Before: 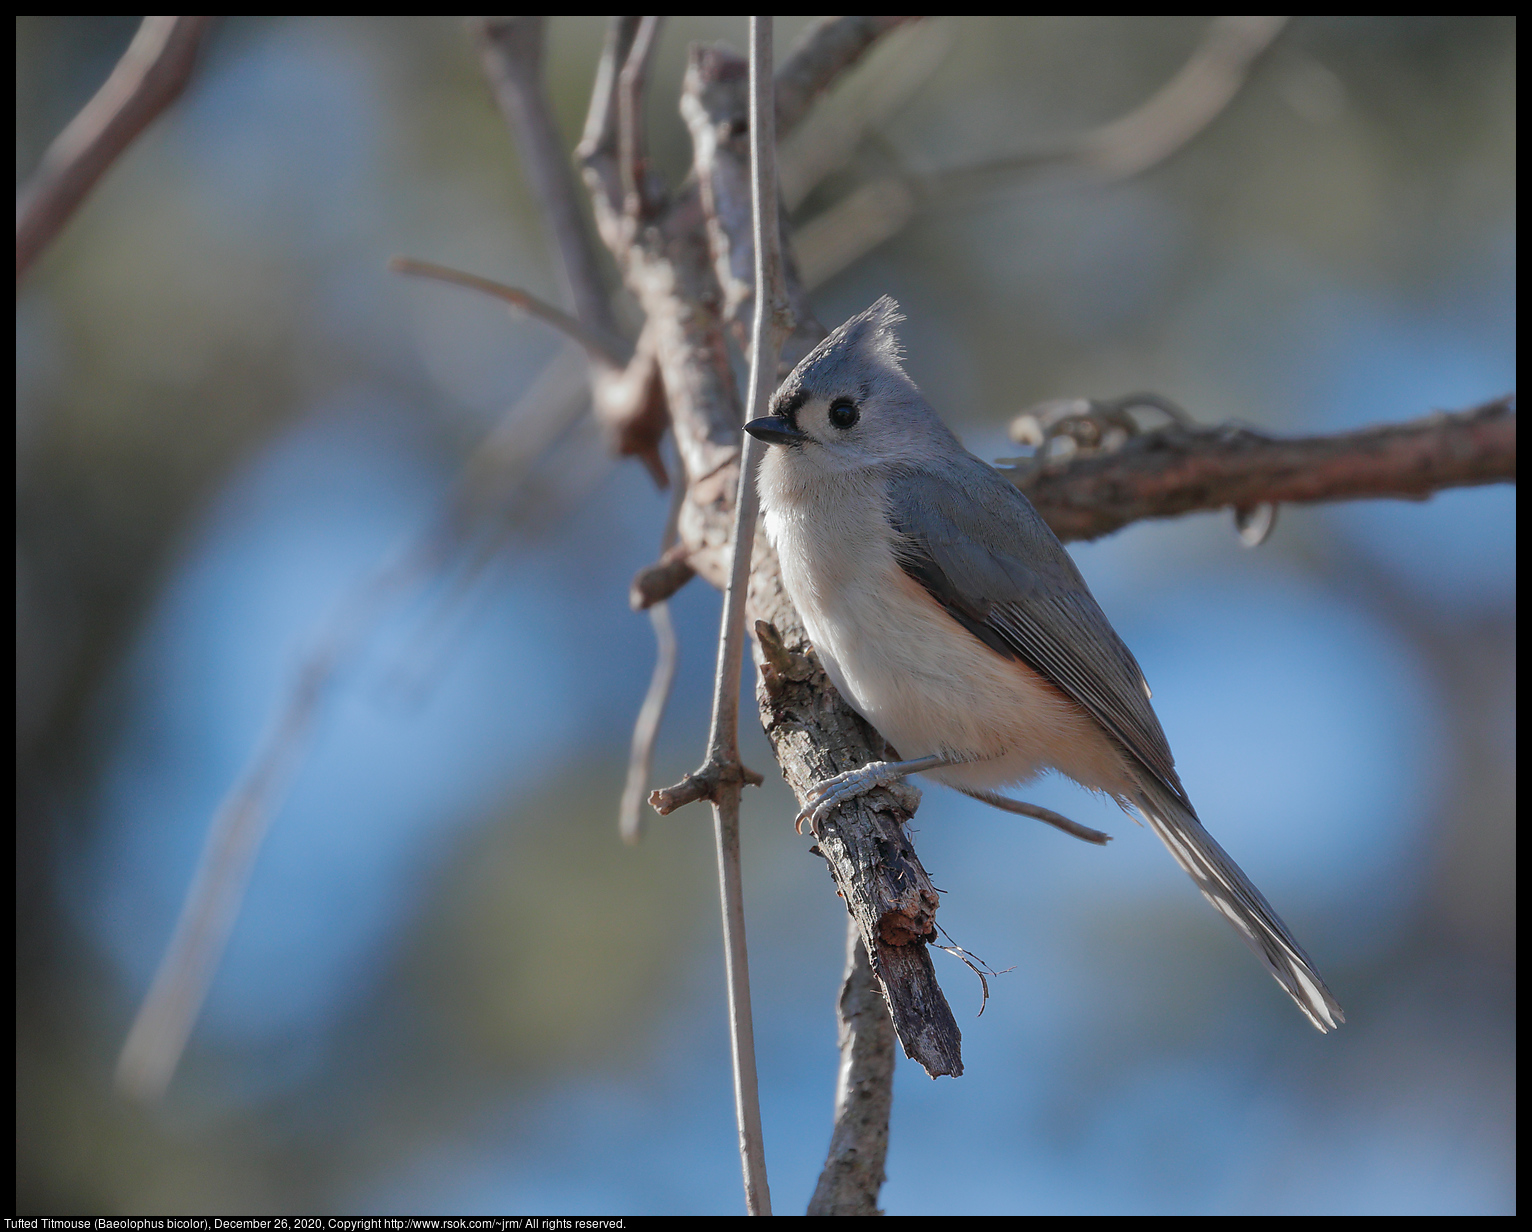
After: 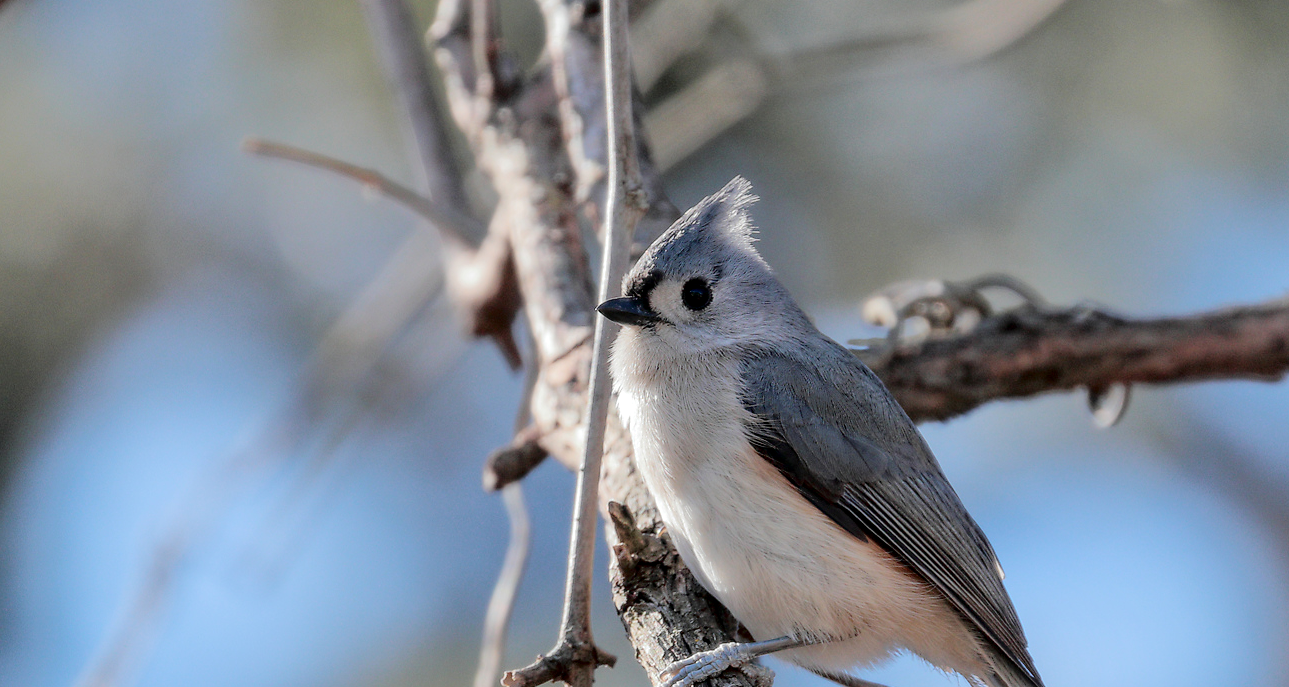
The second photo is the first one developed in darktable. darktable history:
crop and rotate: left 9.643%, top 9.685%, right 6.157%, bottom 34.481%
local contrast: detail 130%
tone curve: curves: ch0 [(0, 0) (0.003, 0.013) (0.011, 0.012) (0.025, 0.011) (0.044, 0.016) (0.069, 0.029) (0.1, 0.045) (0.136, 0.074) (0.177, 0.123) (0.224, 0.207) (0.277, 0.313) (0.335, 0.414) (0.399, 0.509) (0.468, 0.599) (0.543, 0.663) (0.623, 0.728) (0.709, 0.79) (0.801, 0.854) (0.898, 0.925) (1, 1)], color space Lab, independent channels, preserve colors none
